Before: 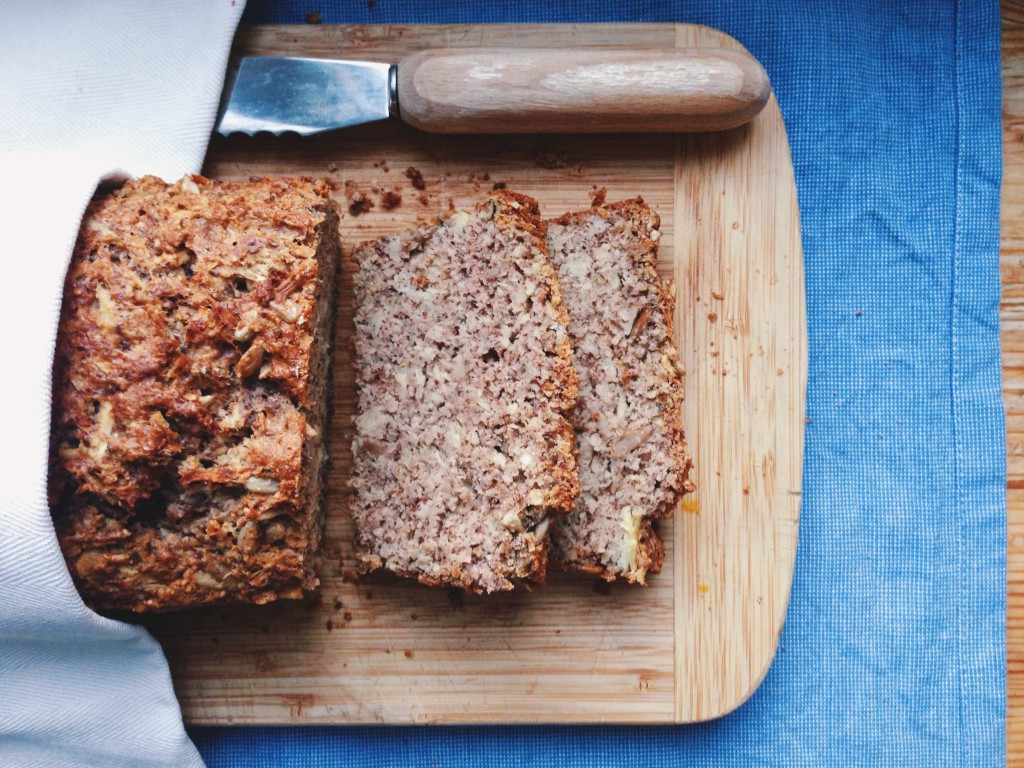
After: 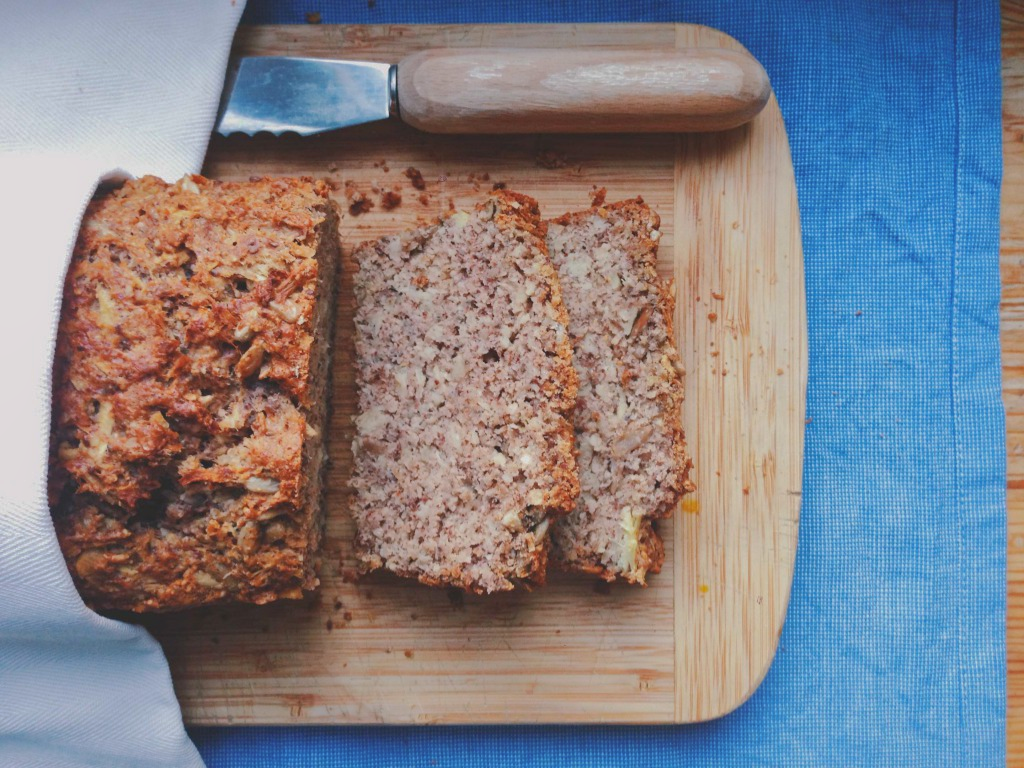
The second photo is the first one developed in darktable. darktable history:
local contrast: highlights 68%, shadows 68%, detail 82%, midtone range 0.325
shadows and highlights: shadows 40, highlights -60
